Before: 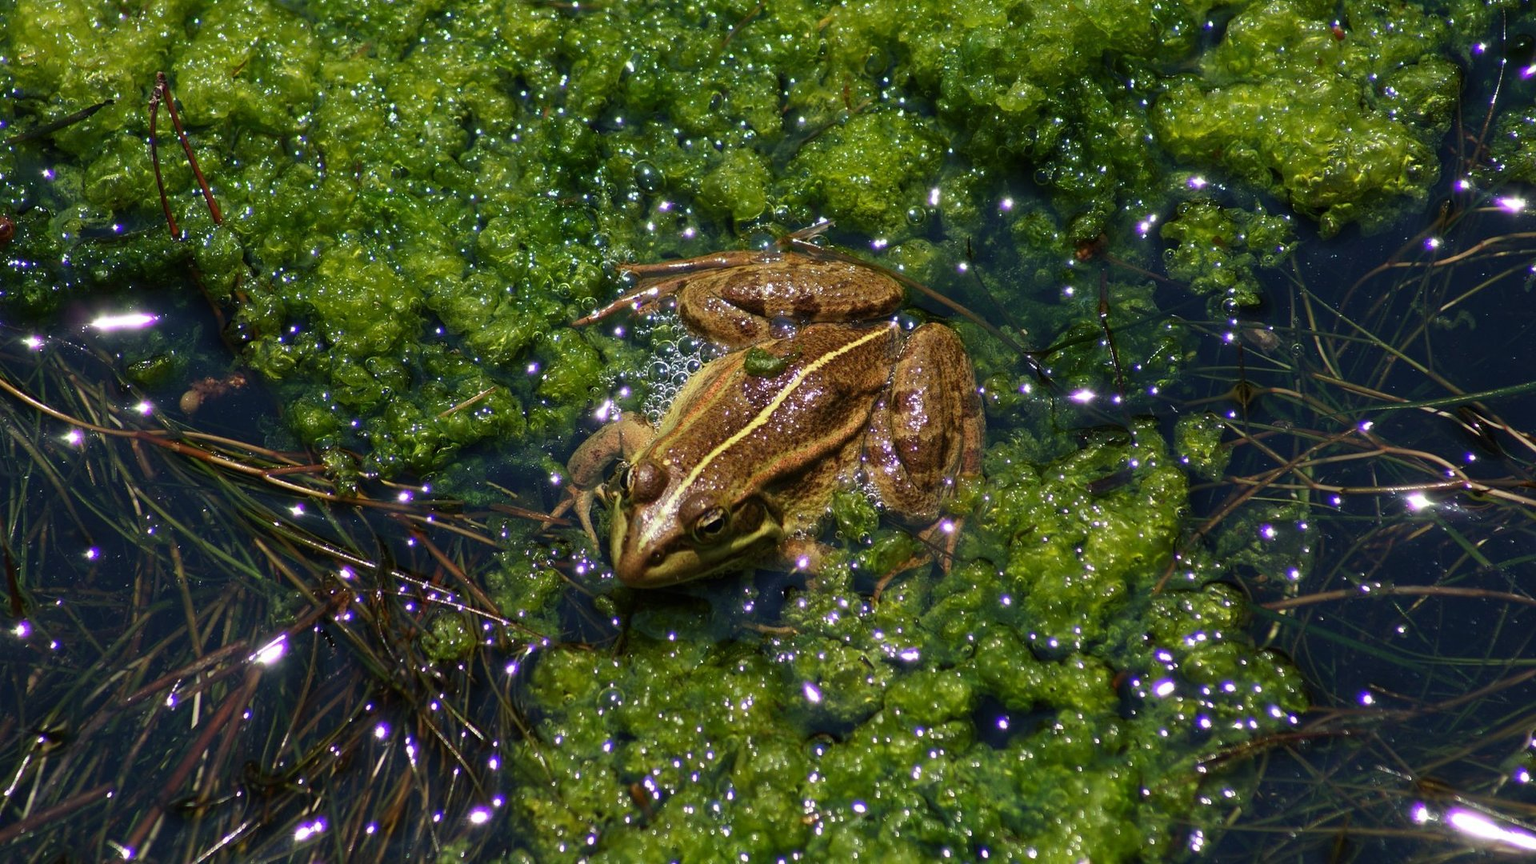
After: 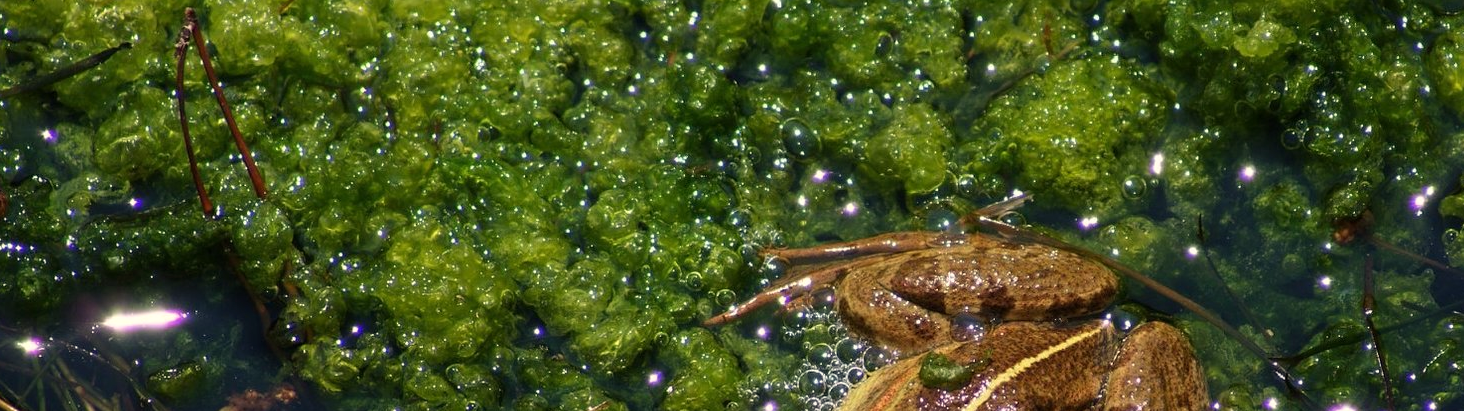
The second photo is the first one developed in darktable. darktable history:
white balance: red 1.045, blue 0.932
crop: left 0.579%, top 7.627%, right 23.167%, bottom 54.275%
